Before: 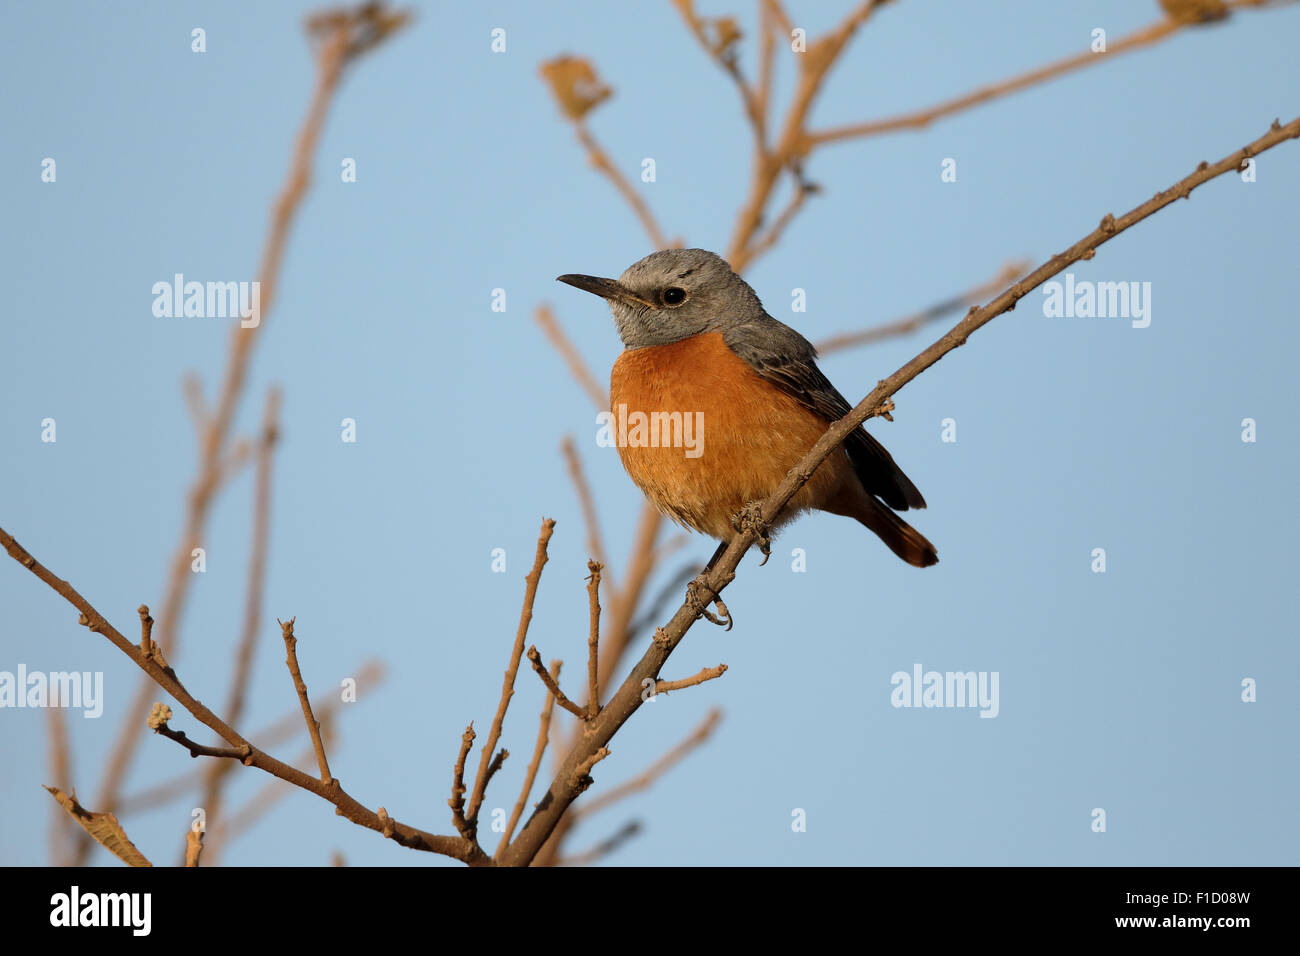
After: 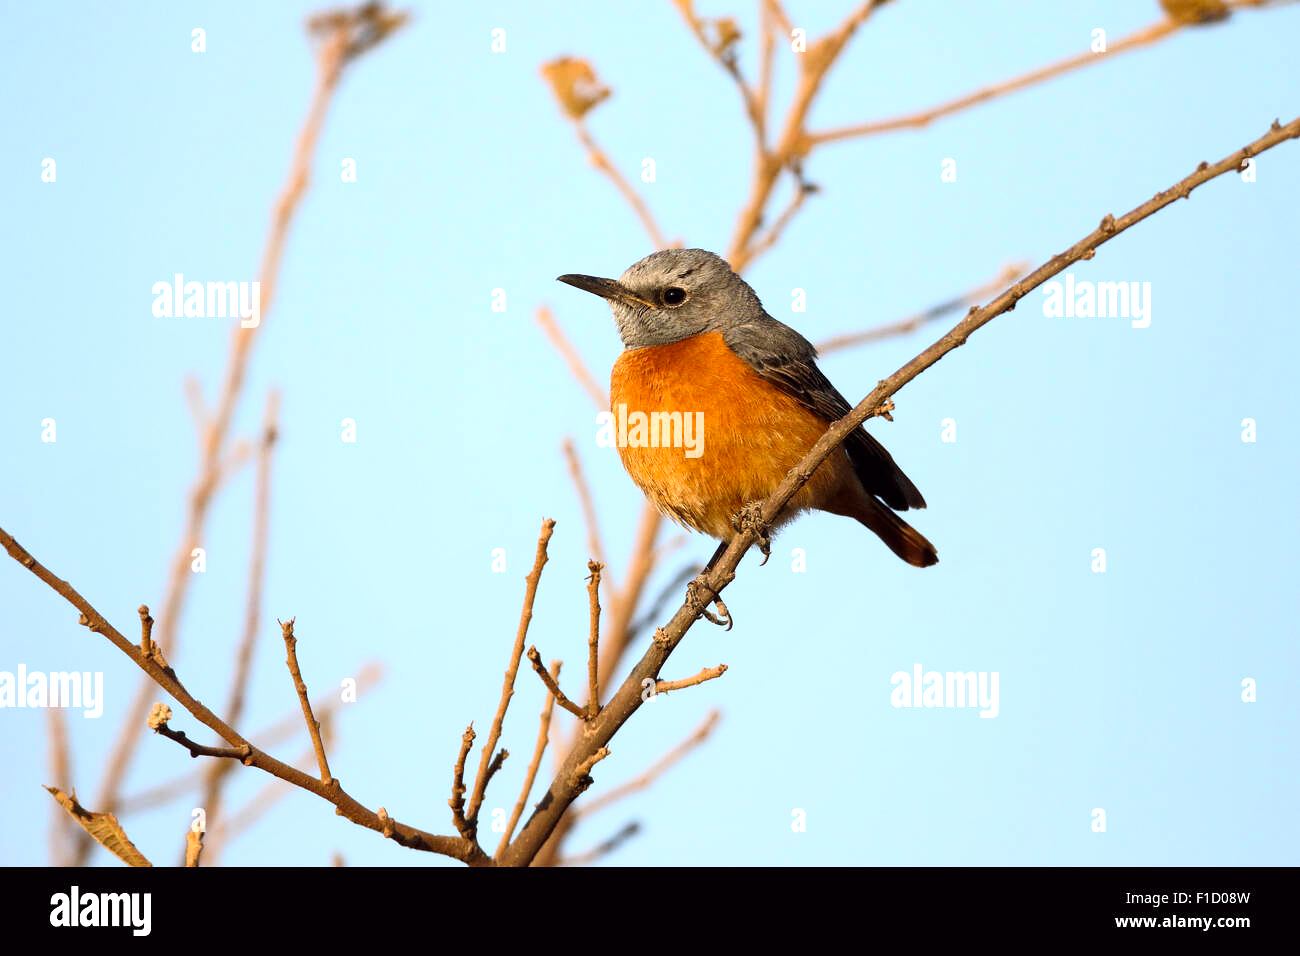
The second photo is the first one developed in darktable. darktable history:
exposure: exposure 0.6 EV, compensate highlight preservation false
shadows and highlights: shadows 0, highlights 40
color balance: lift [1, 1, 0.999, 1.001], gamma [1, 1.003, 1.005, 0.995], gain [1, 0.992, 0.988, 1.012], contrast 5%, output saturation 110%
